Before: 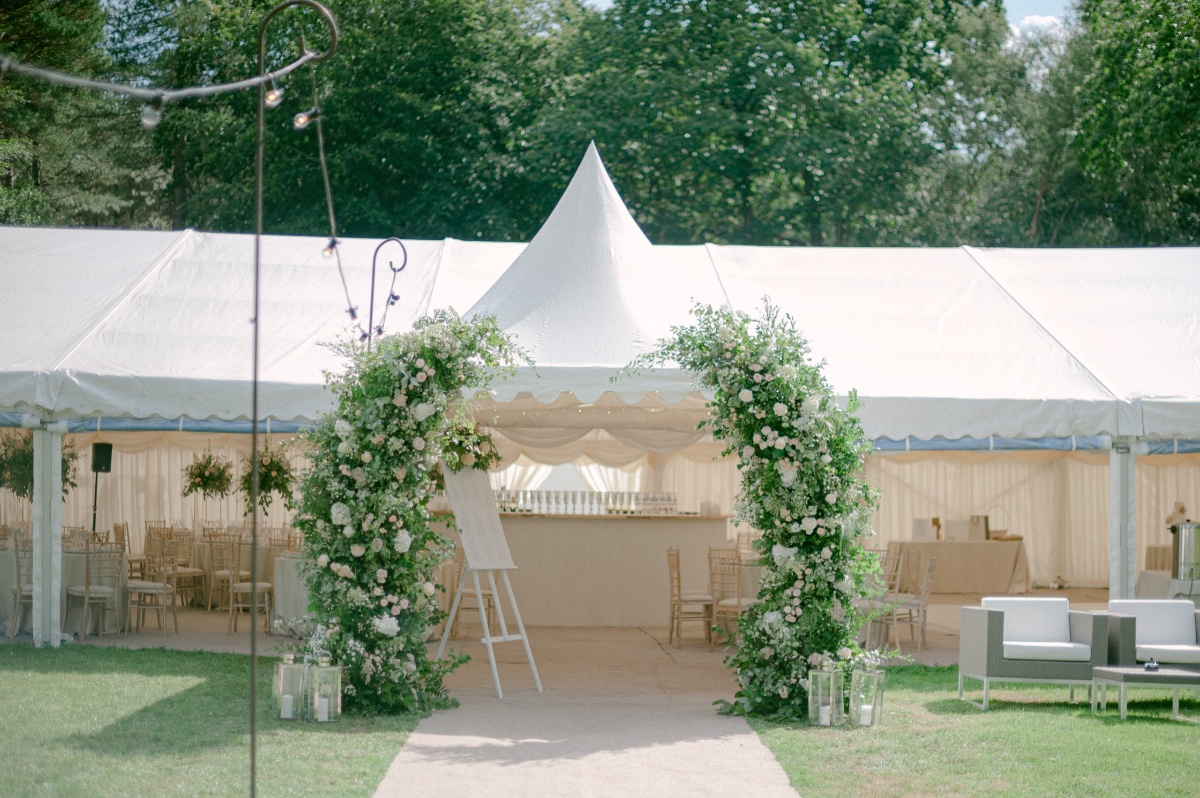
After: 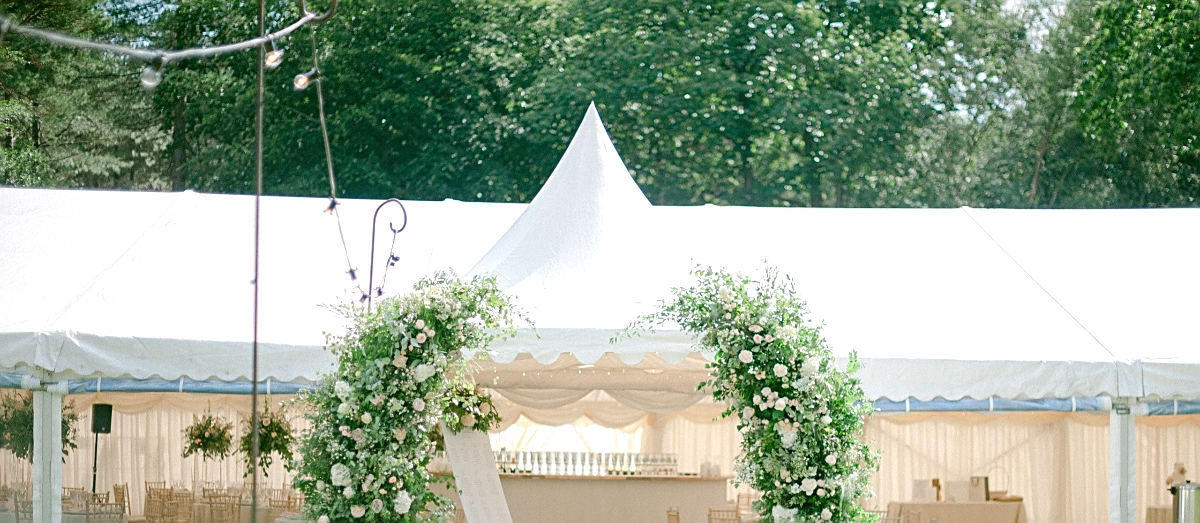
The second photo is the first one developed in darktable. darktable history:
sharpen: on, module defaults
crop and rotate: top 4.888%, bottom 29.531%
exposure: exposure 0.601 EV, compensate highlight preservation false
